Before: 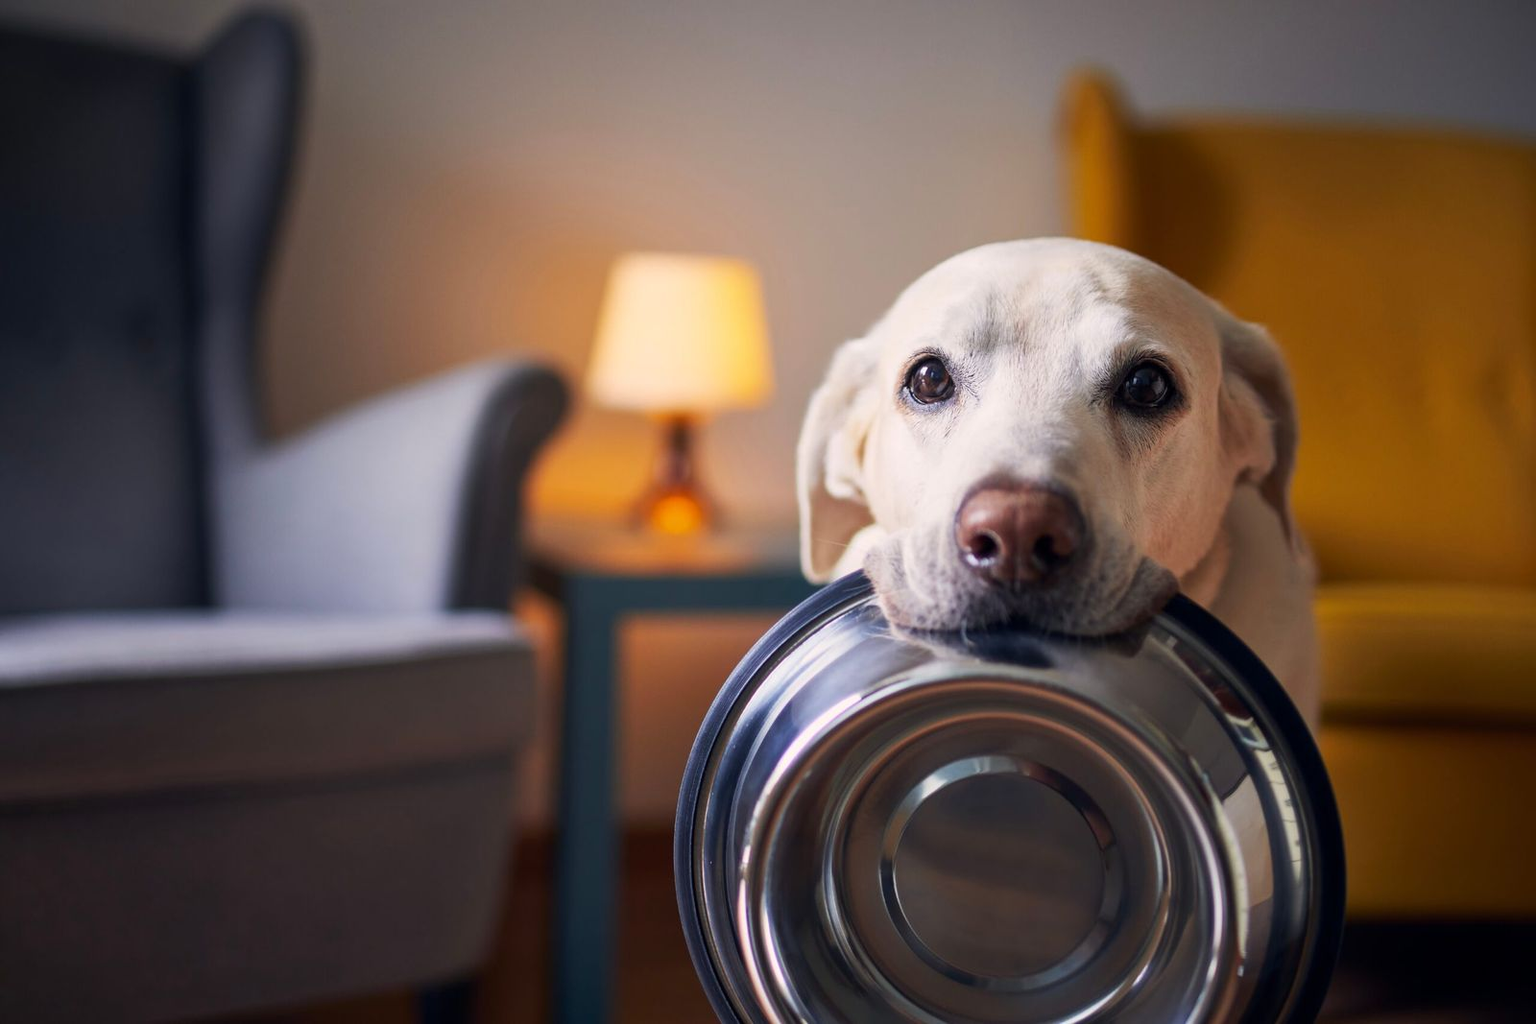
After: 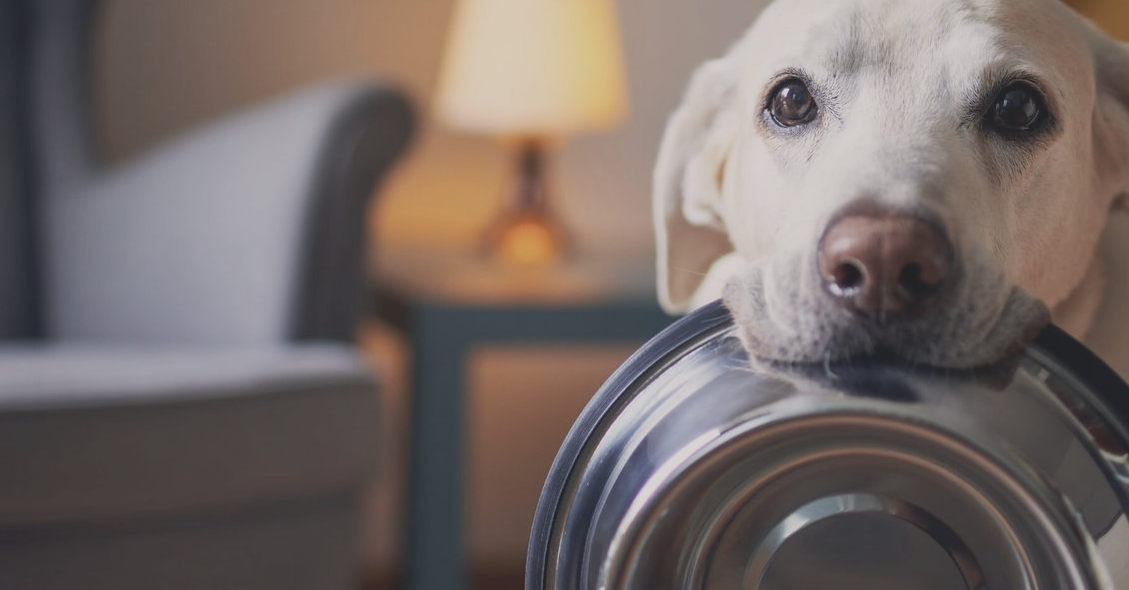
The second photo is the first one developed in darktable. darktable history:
contrast brightness saturation: contrast -0.26, saturation -0.43
crop: left 11.123%, top 27.61%, right 18.3%, bottom 17.034%
